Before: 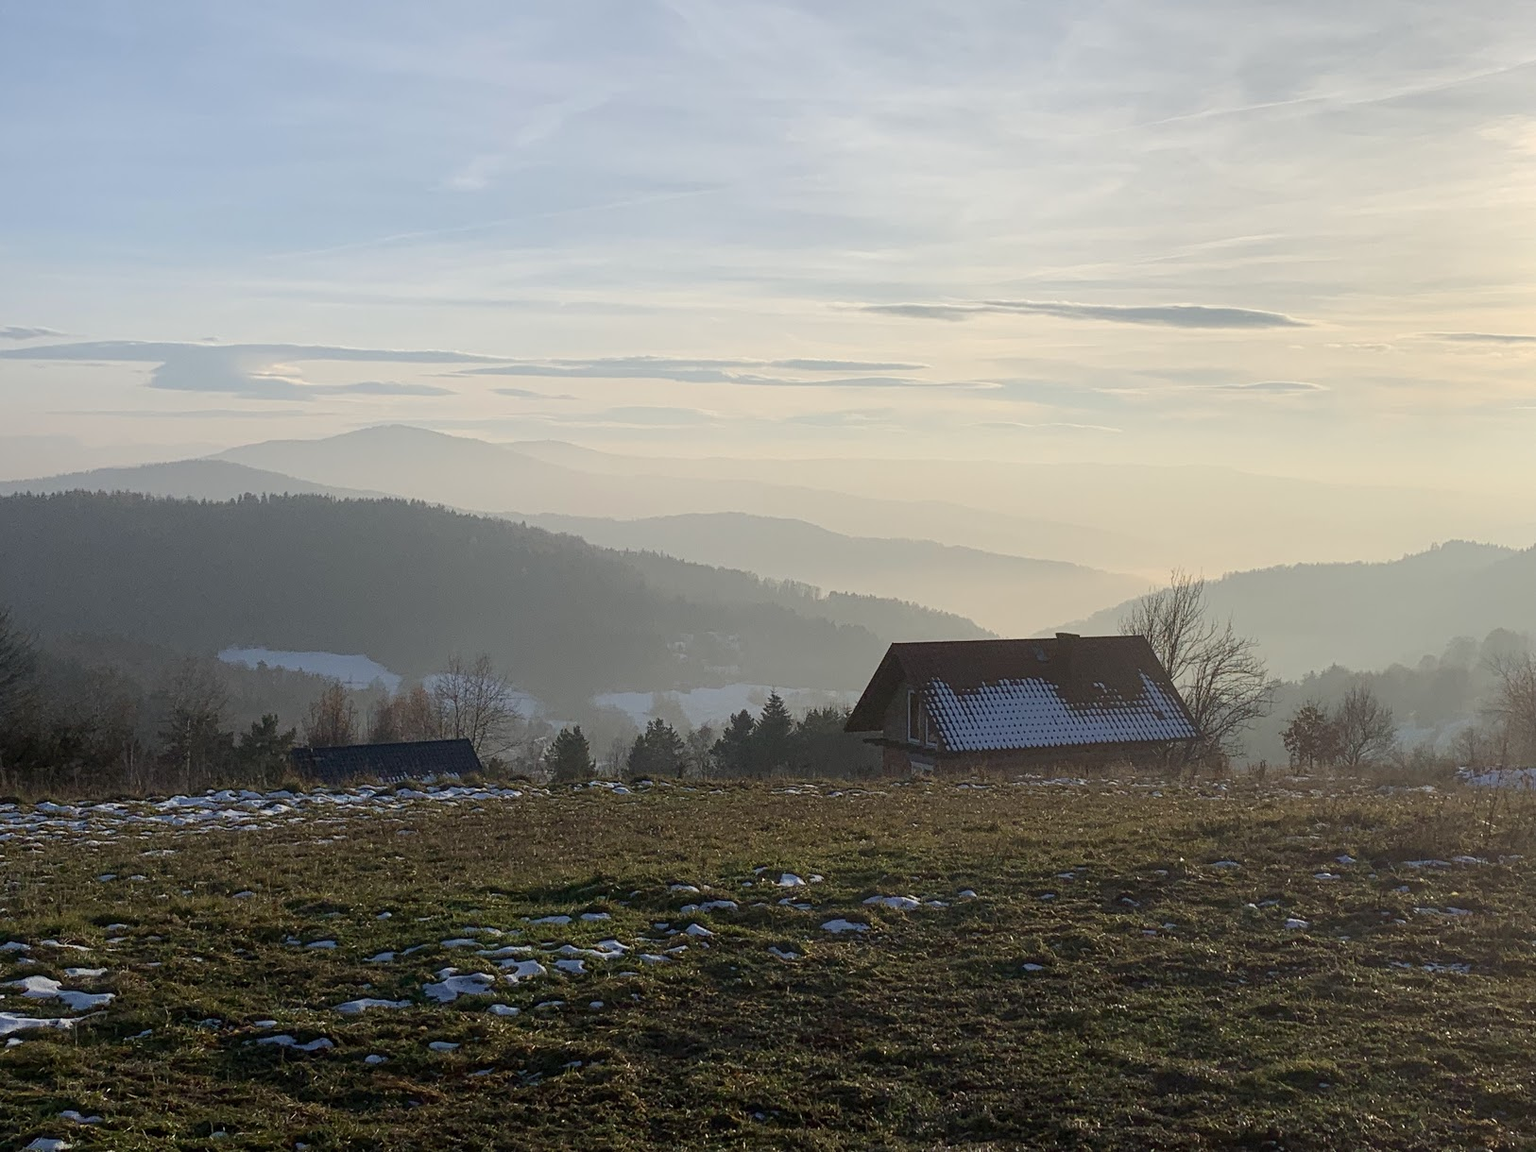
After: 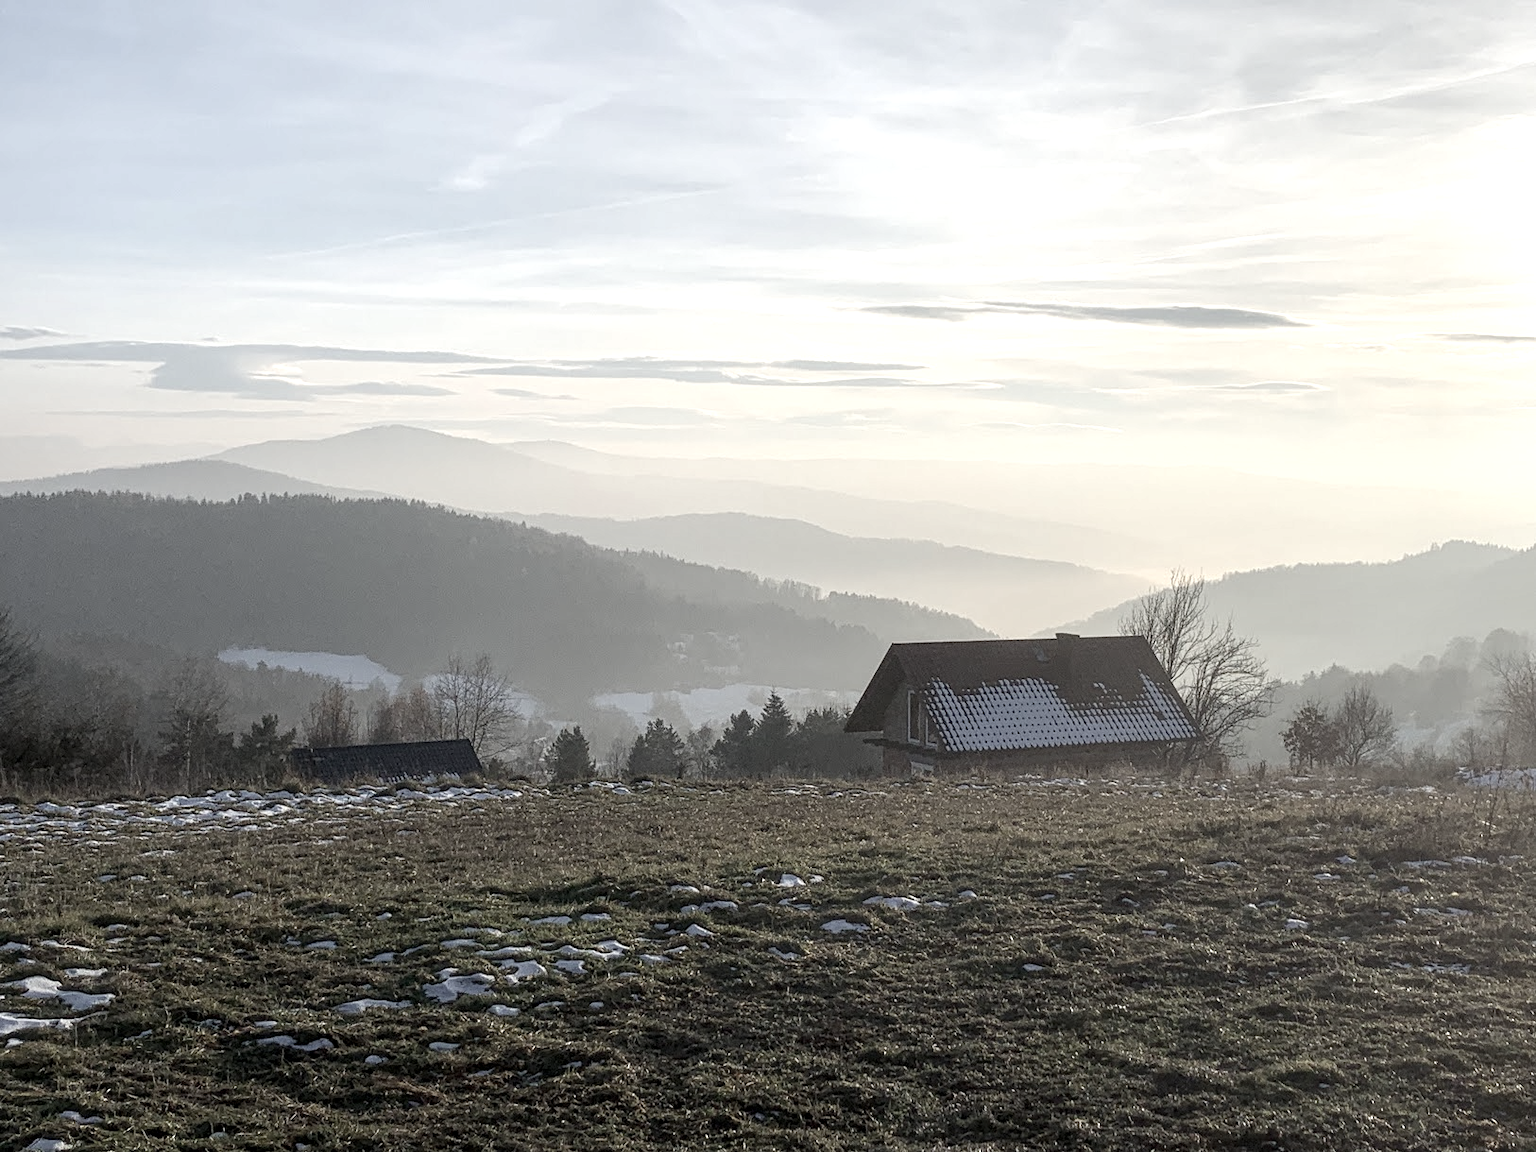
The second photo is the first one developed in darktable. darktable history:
exposure: exposure 0.602 EV, compensate exposure bias true, compensate highlight preservation false
local contrast: on, module defaults
color correction: highlights b* 0.022, saturation 0.474
